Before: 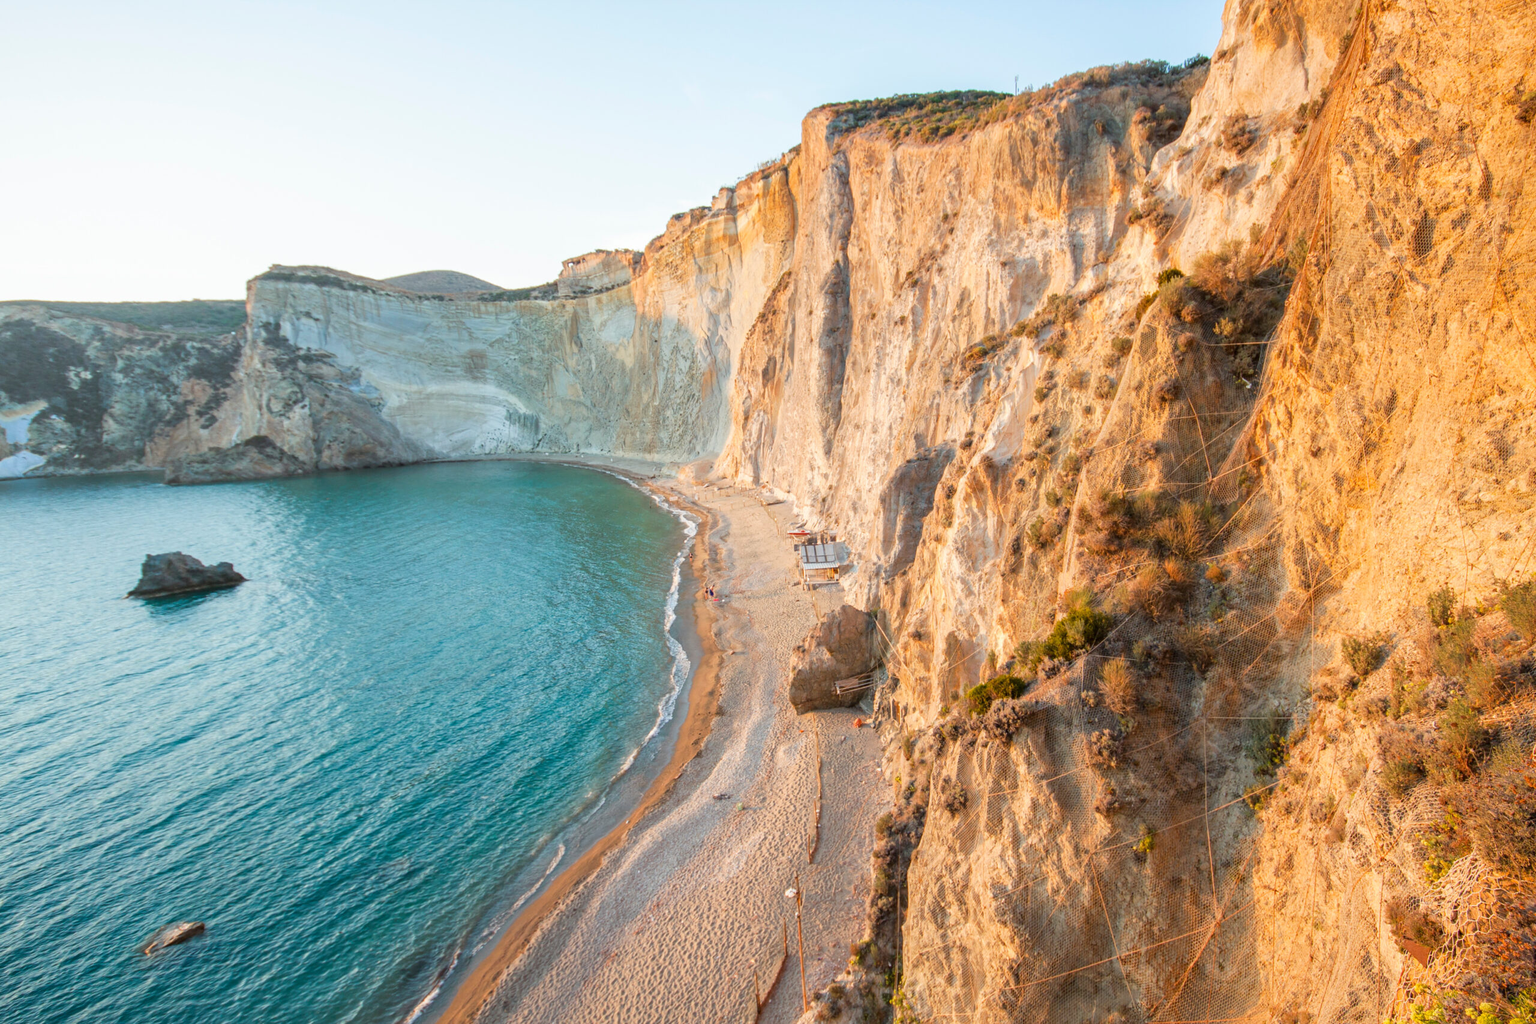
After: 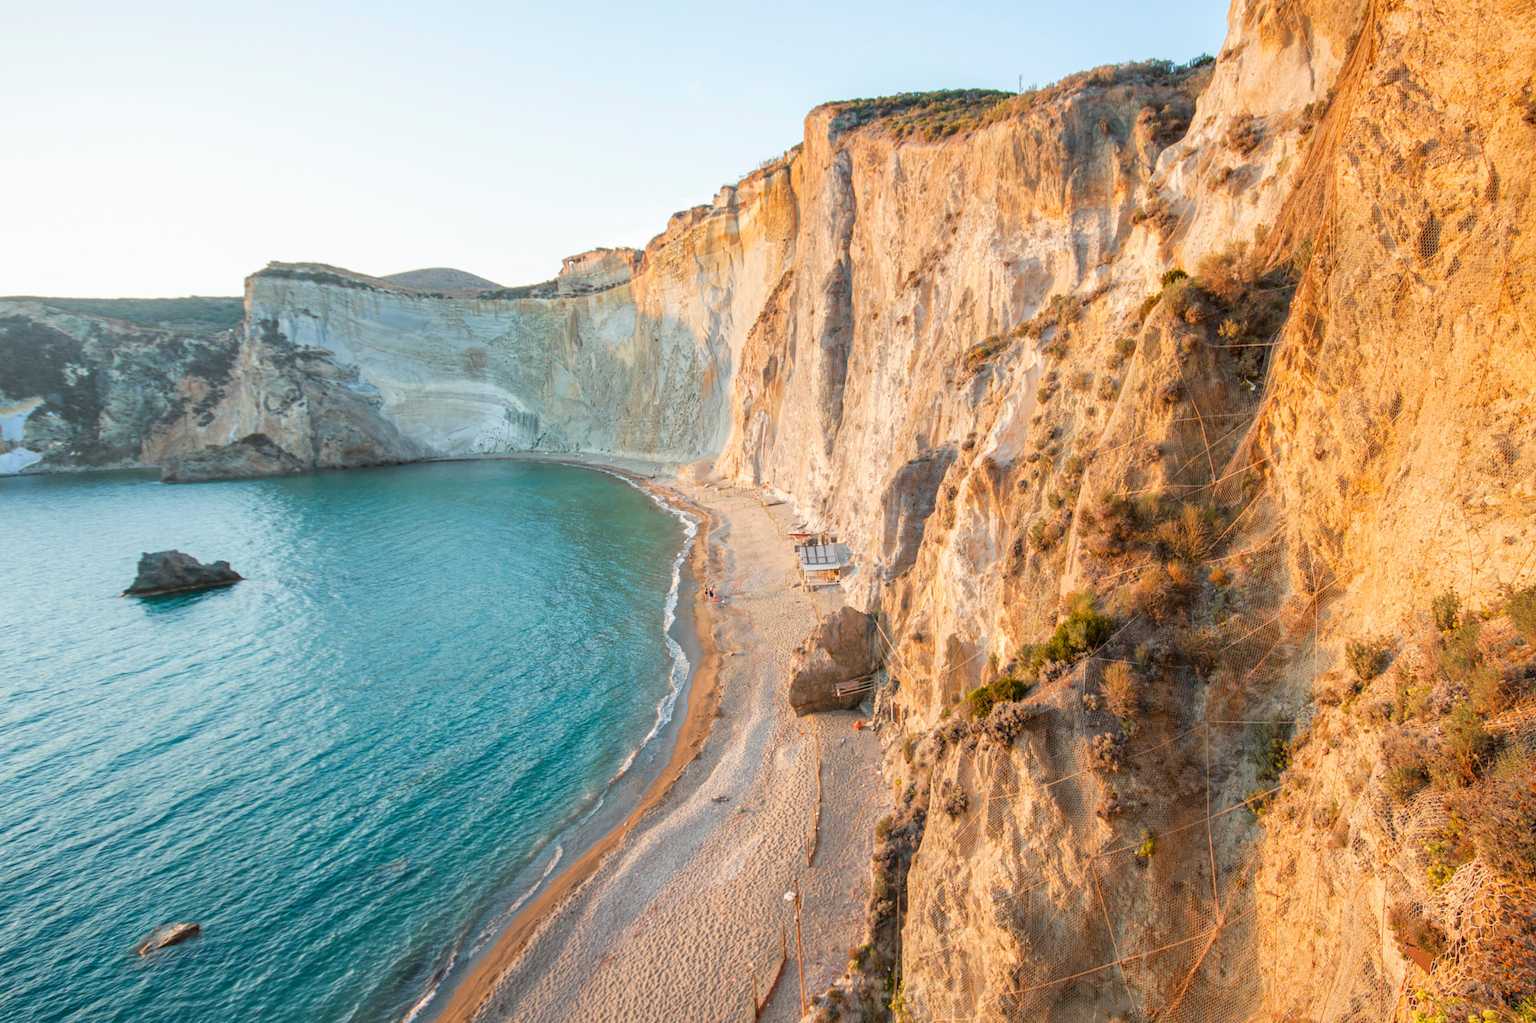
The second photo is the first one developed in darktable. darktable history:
crop and rotate: angle -0.255°
